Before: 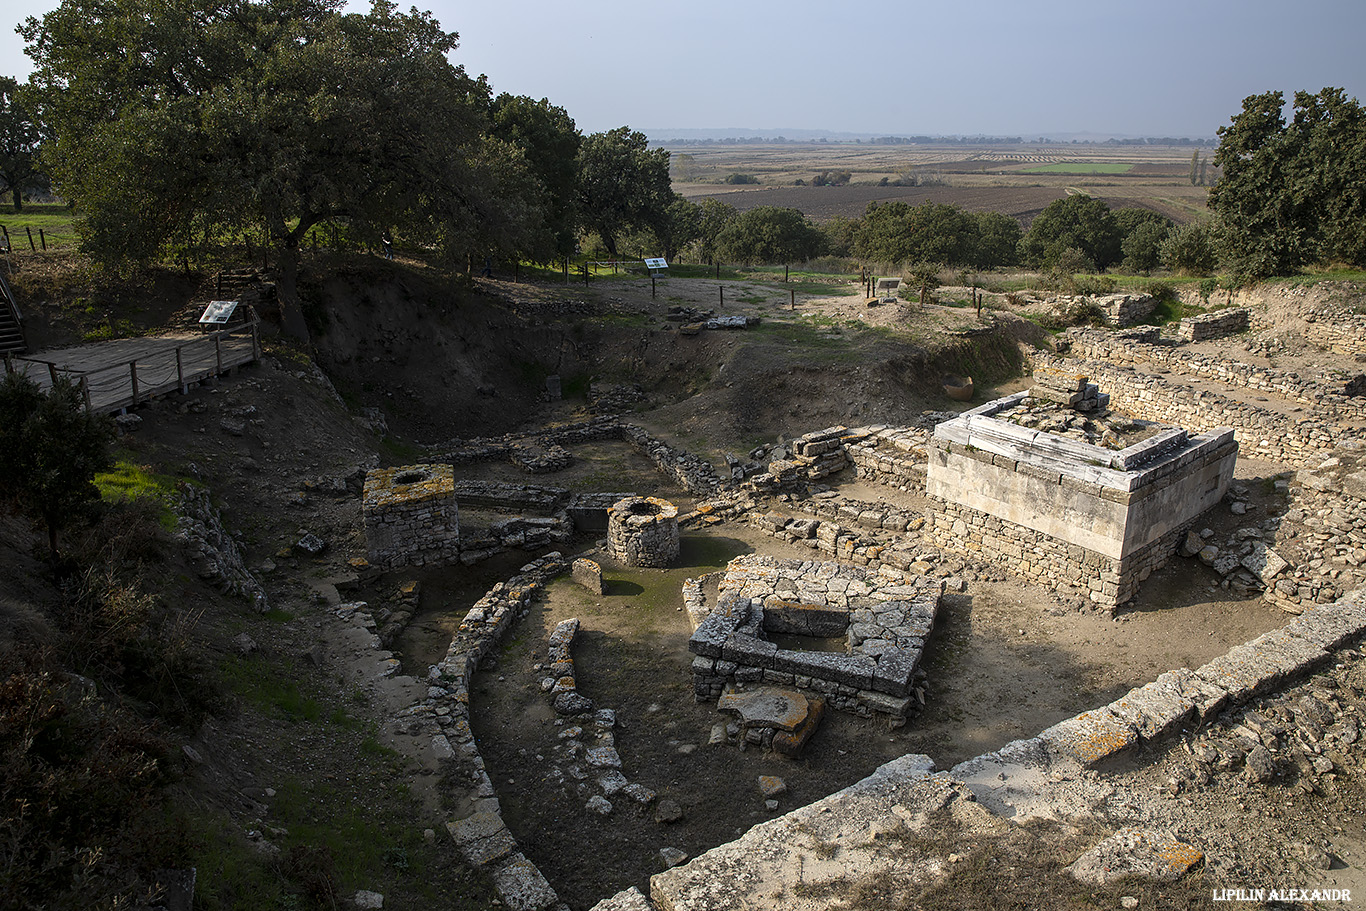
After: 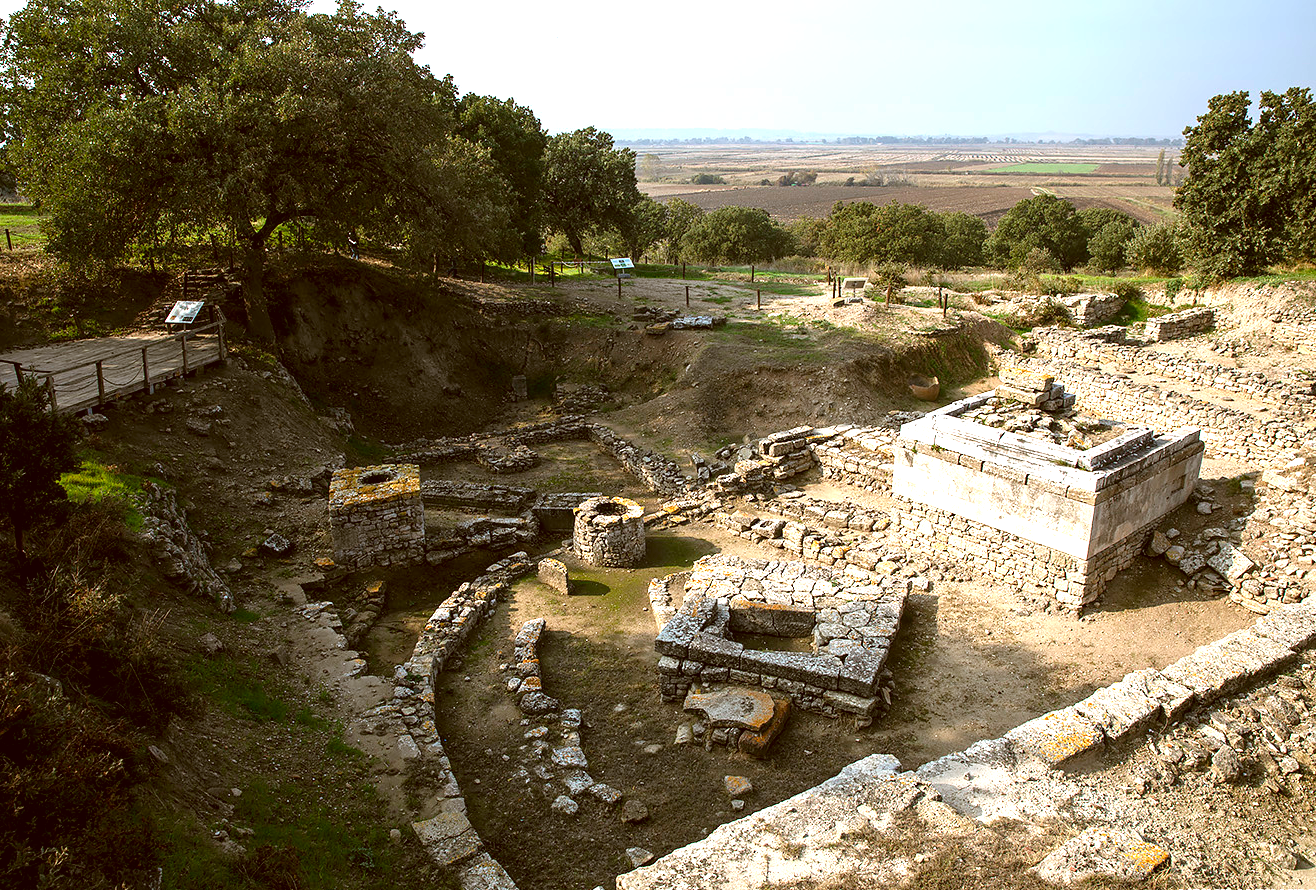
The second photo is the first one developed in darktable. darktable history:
crop and rotate: left 2.536%, right 1.107%, bottom 2.246%
color correction: highlights a* -0.482, highlights b* 0.161, shadows a* 4.66, shadows b* 20.72
exposure: black level correction 0, exposure 1.2 EV, compensate highlight preservation false
